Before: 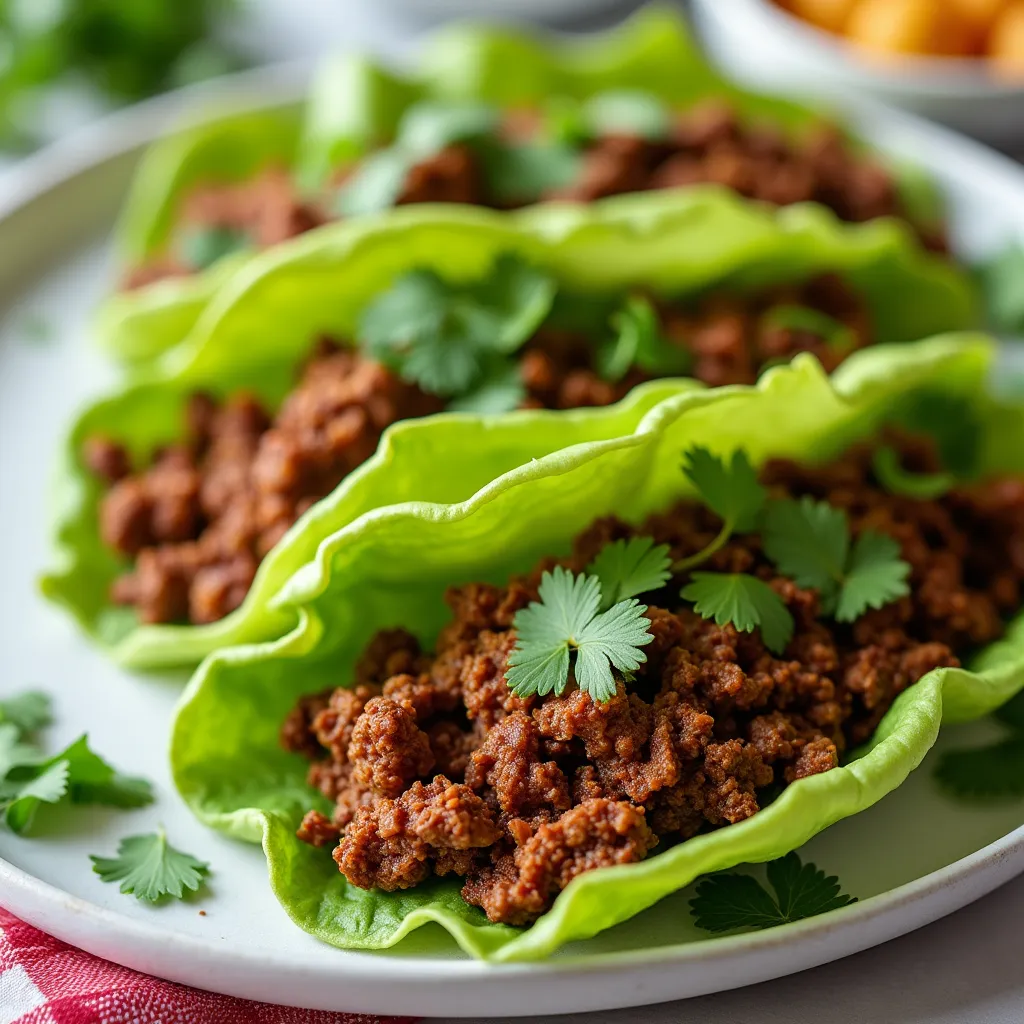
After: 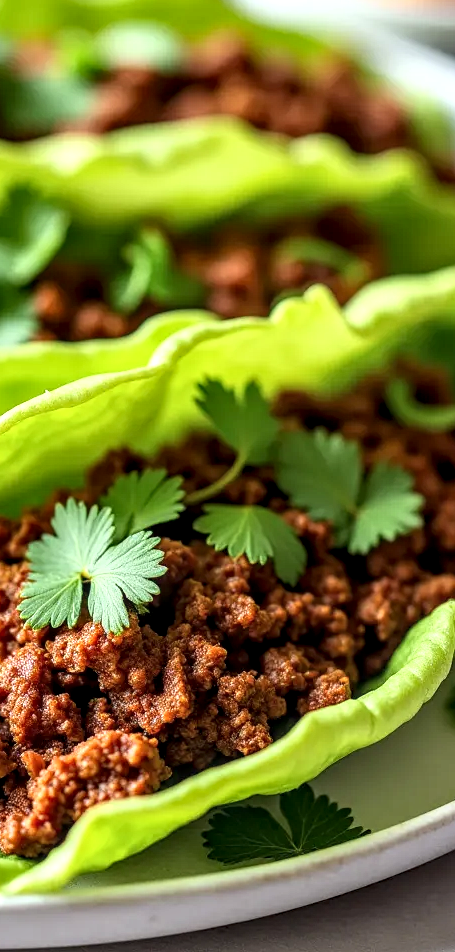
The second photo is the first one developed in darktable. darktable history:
exposure: exposure -0.041 EV, compensate highlight preservation false
crop: left 47.628%, top 6.643%, right 7.874%
local contrast: detail 150%
base curve: curves: ch0 [(0, 0) (0.557, 0.834) (1, 1)]
